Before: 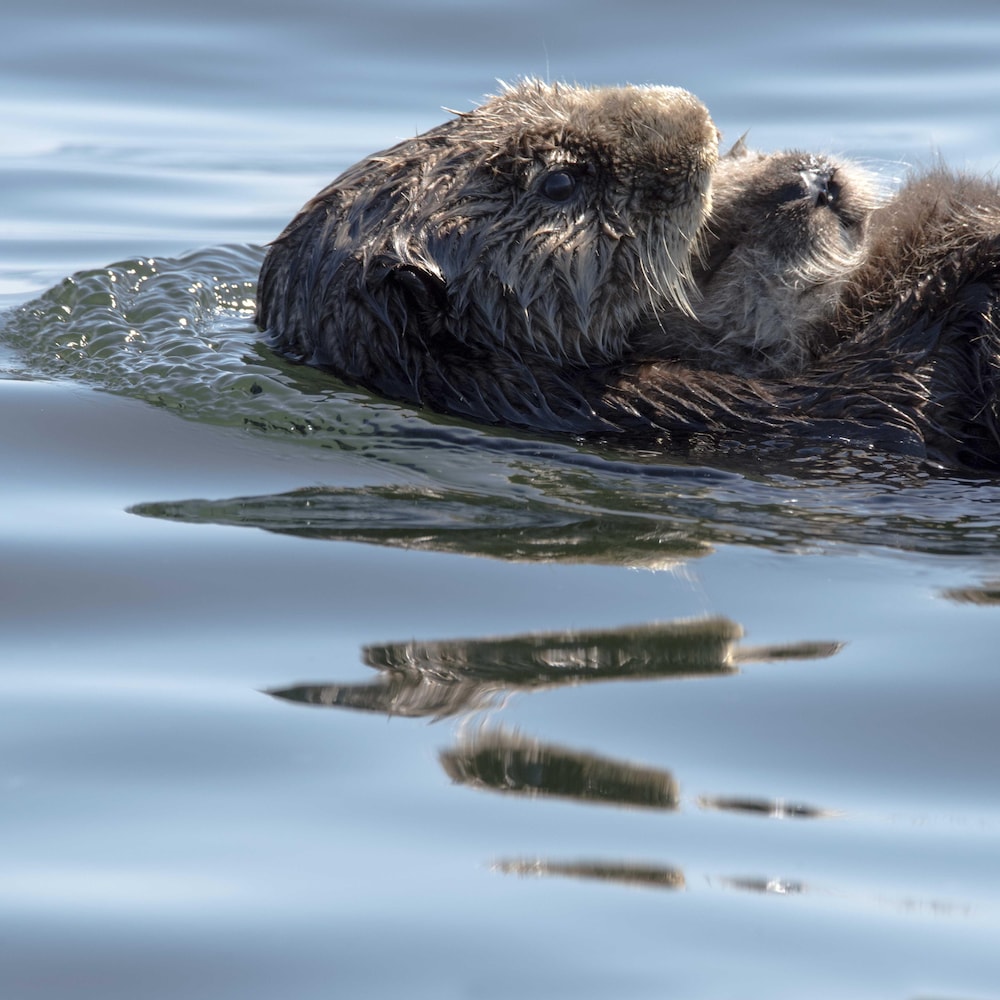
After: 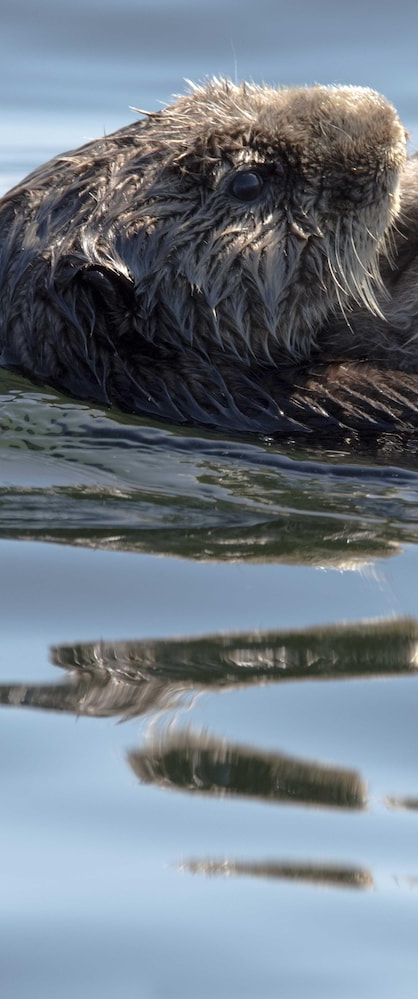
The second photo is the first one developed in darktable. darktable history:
crop: left 31.243%, right 26.954%
